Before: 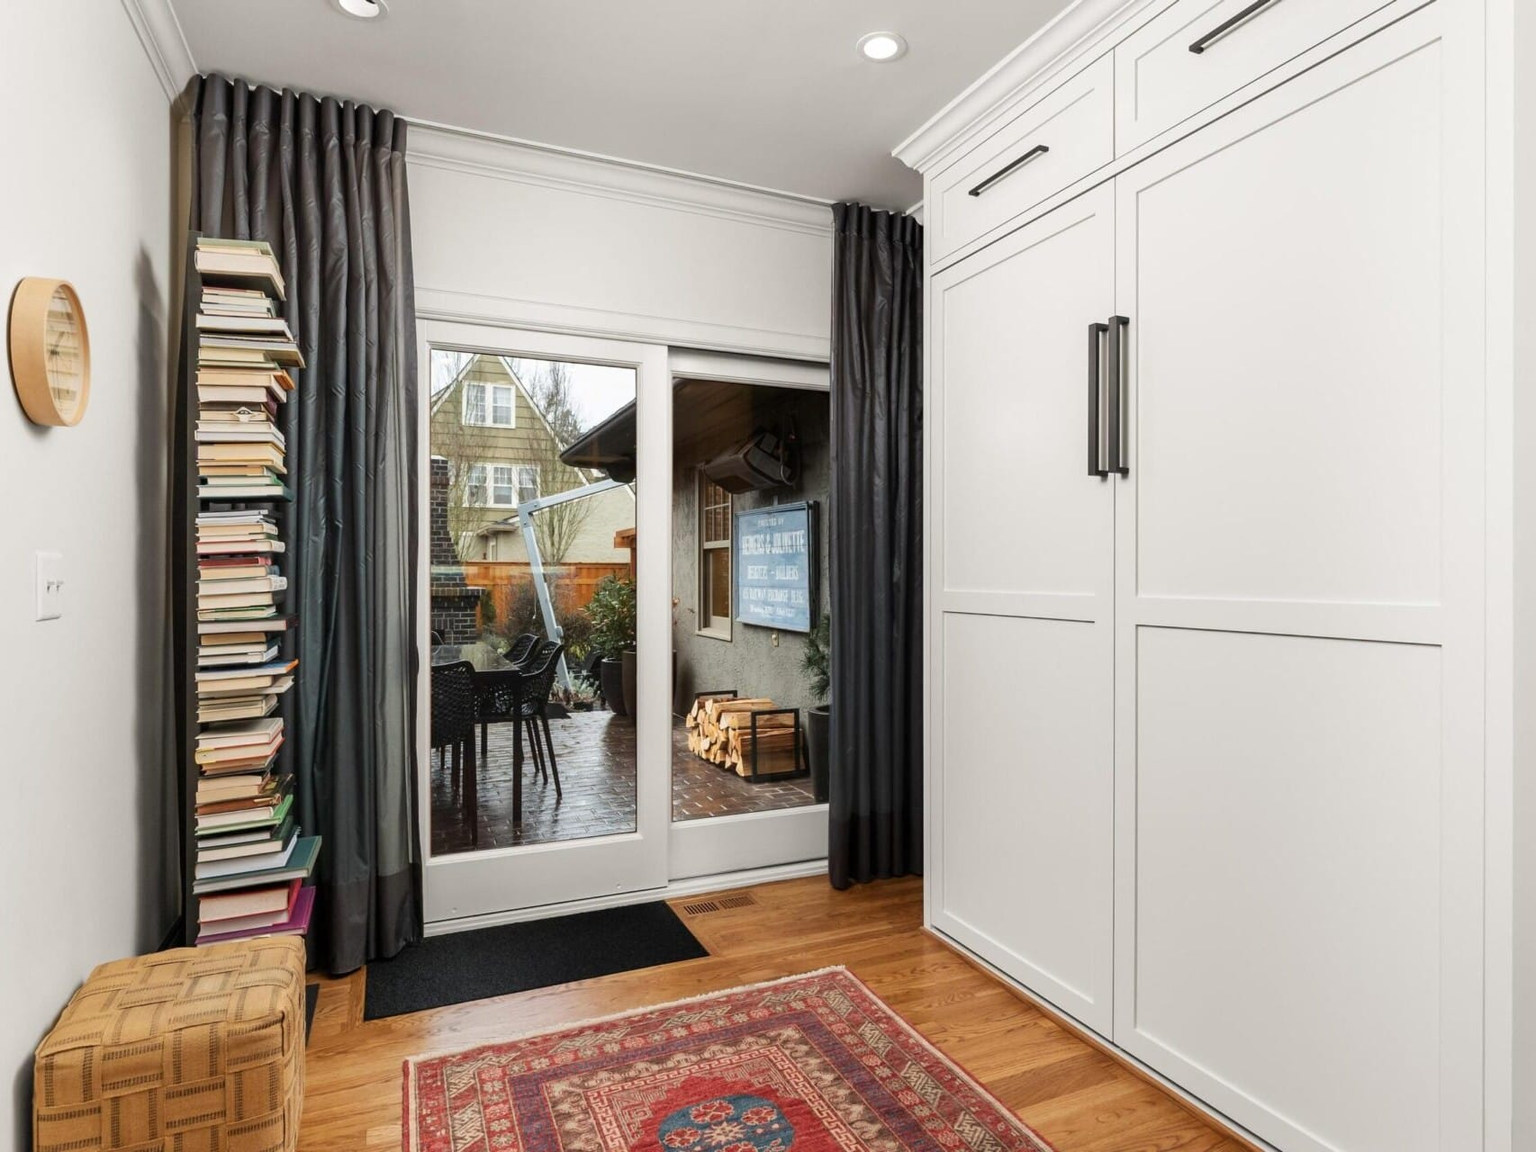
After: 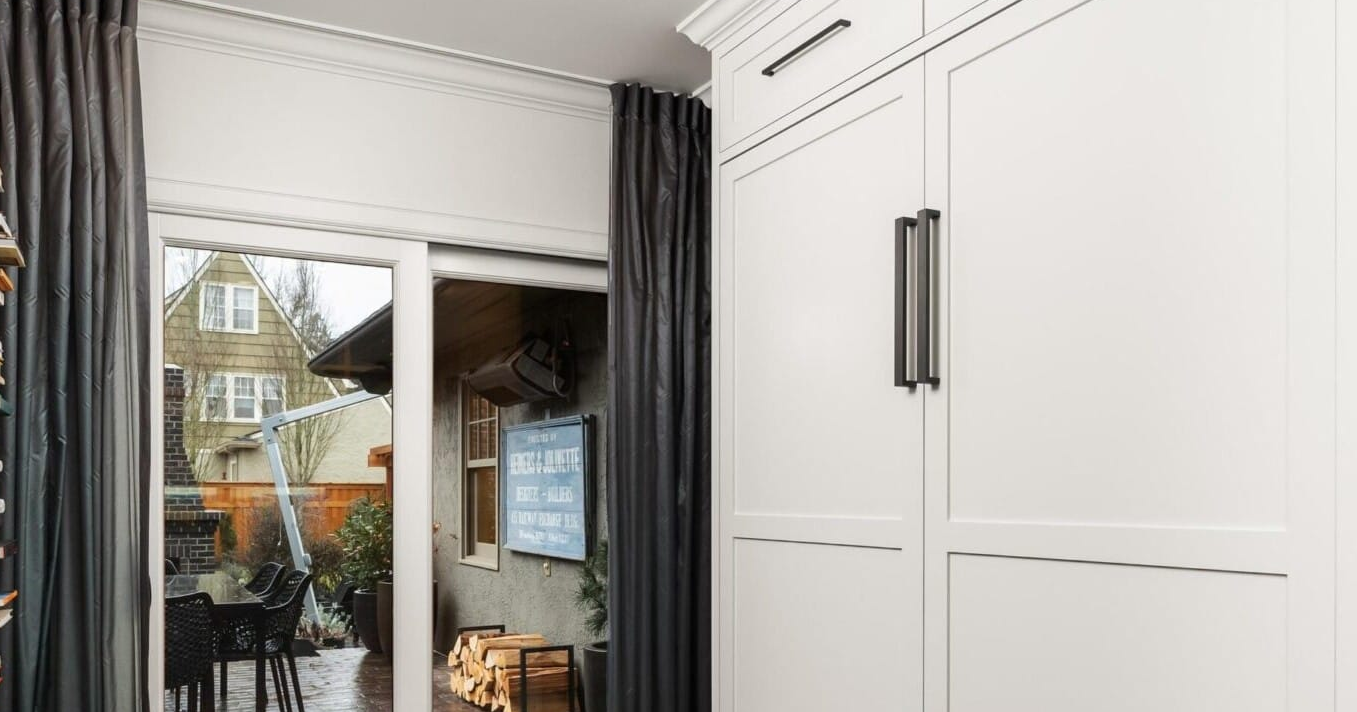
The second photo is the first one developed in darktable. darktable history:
crop: left 18.418%, top 11.096%, right 2.03%, bottom 33.214%
